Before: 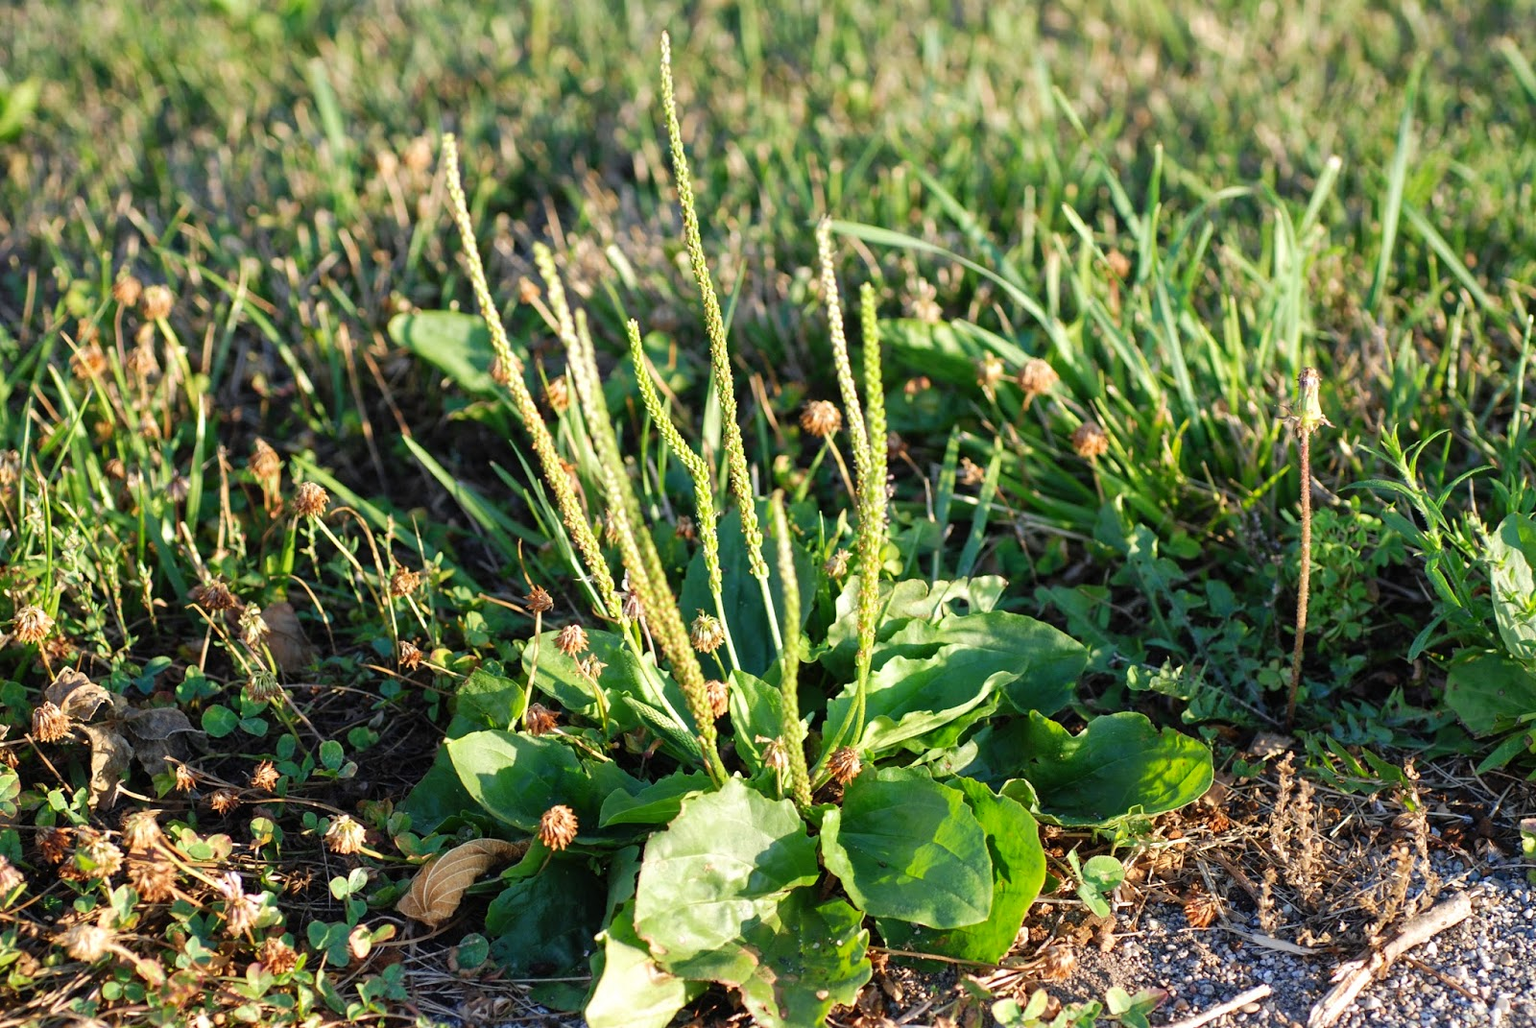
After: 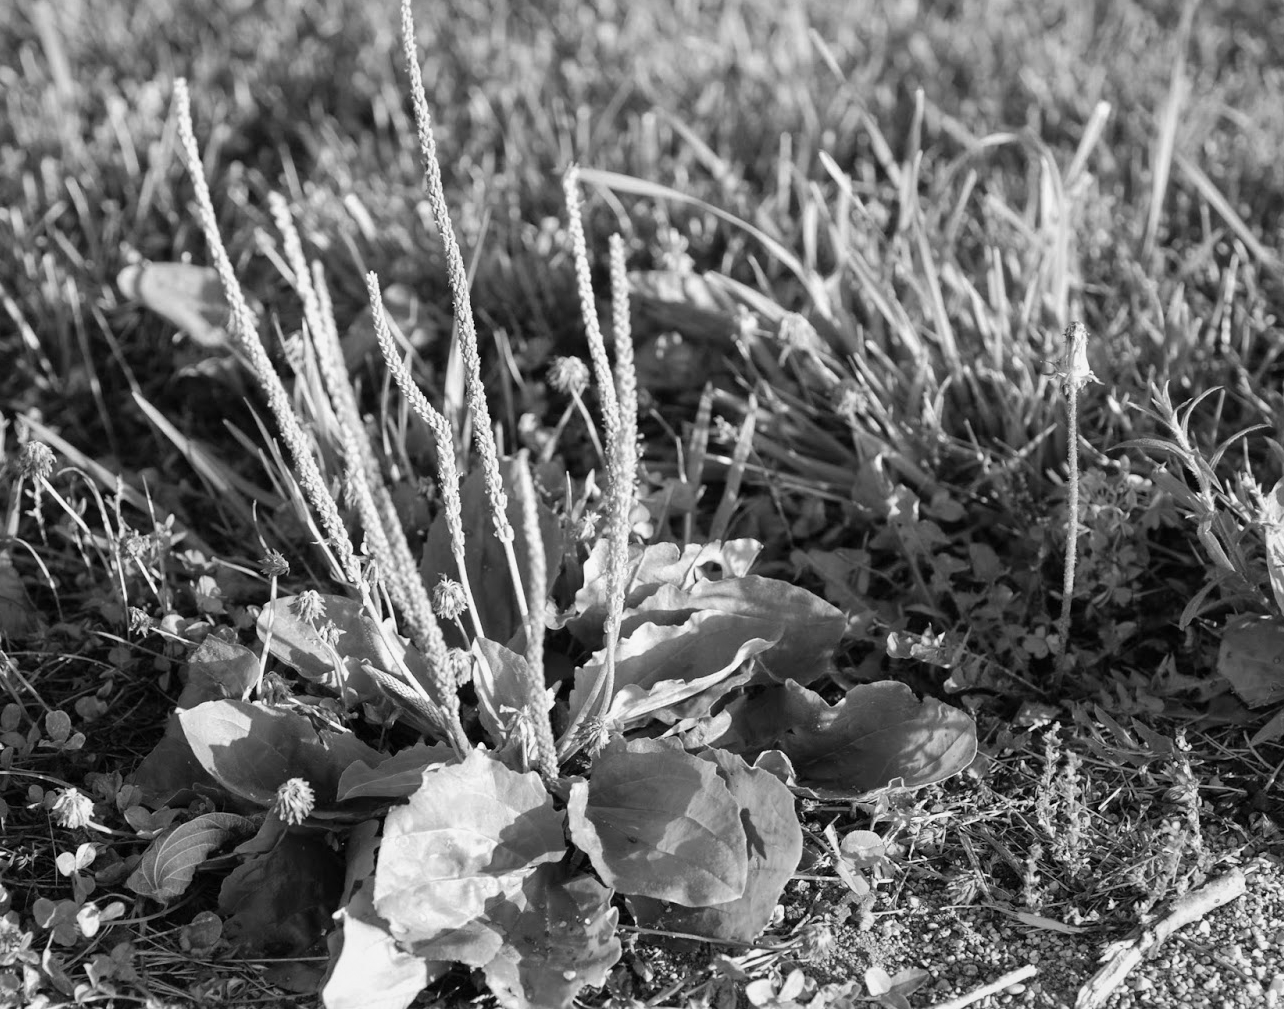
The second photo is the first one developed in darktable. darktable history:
crop and rotate: left 17.959%, top 5.771%, right 1.742%
monochrome: a -71.75, b 75.82
